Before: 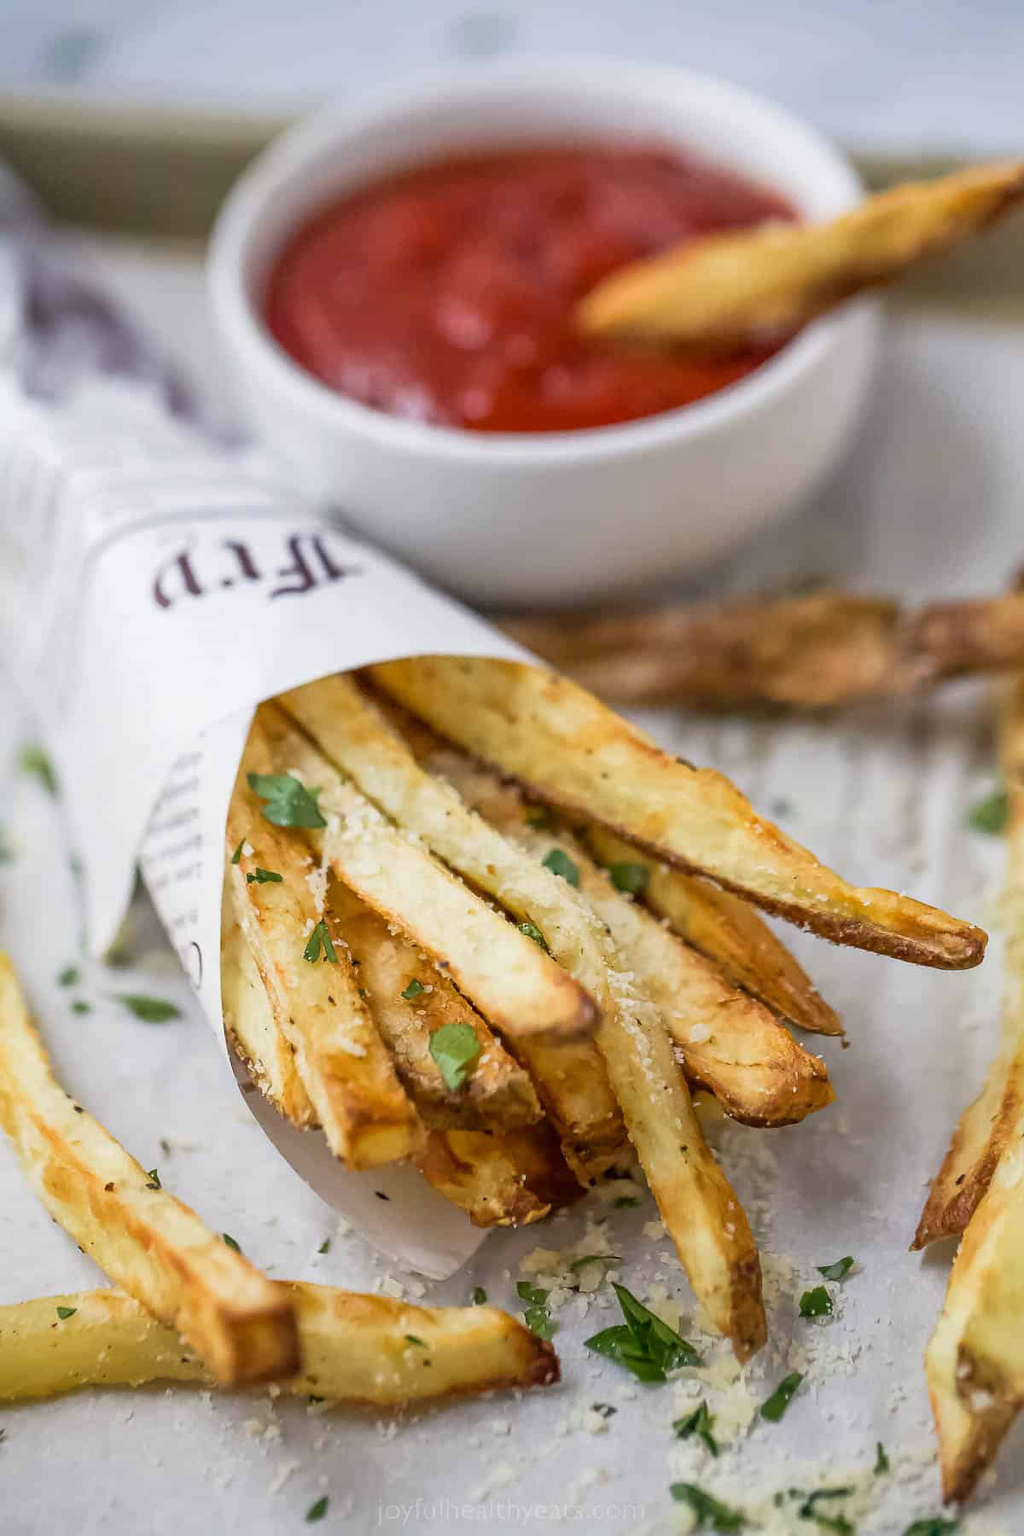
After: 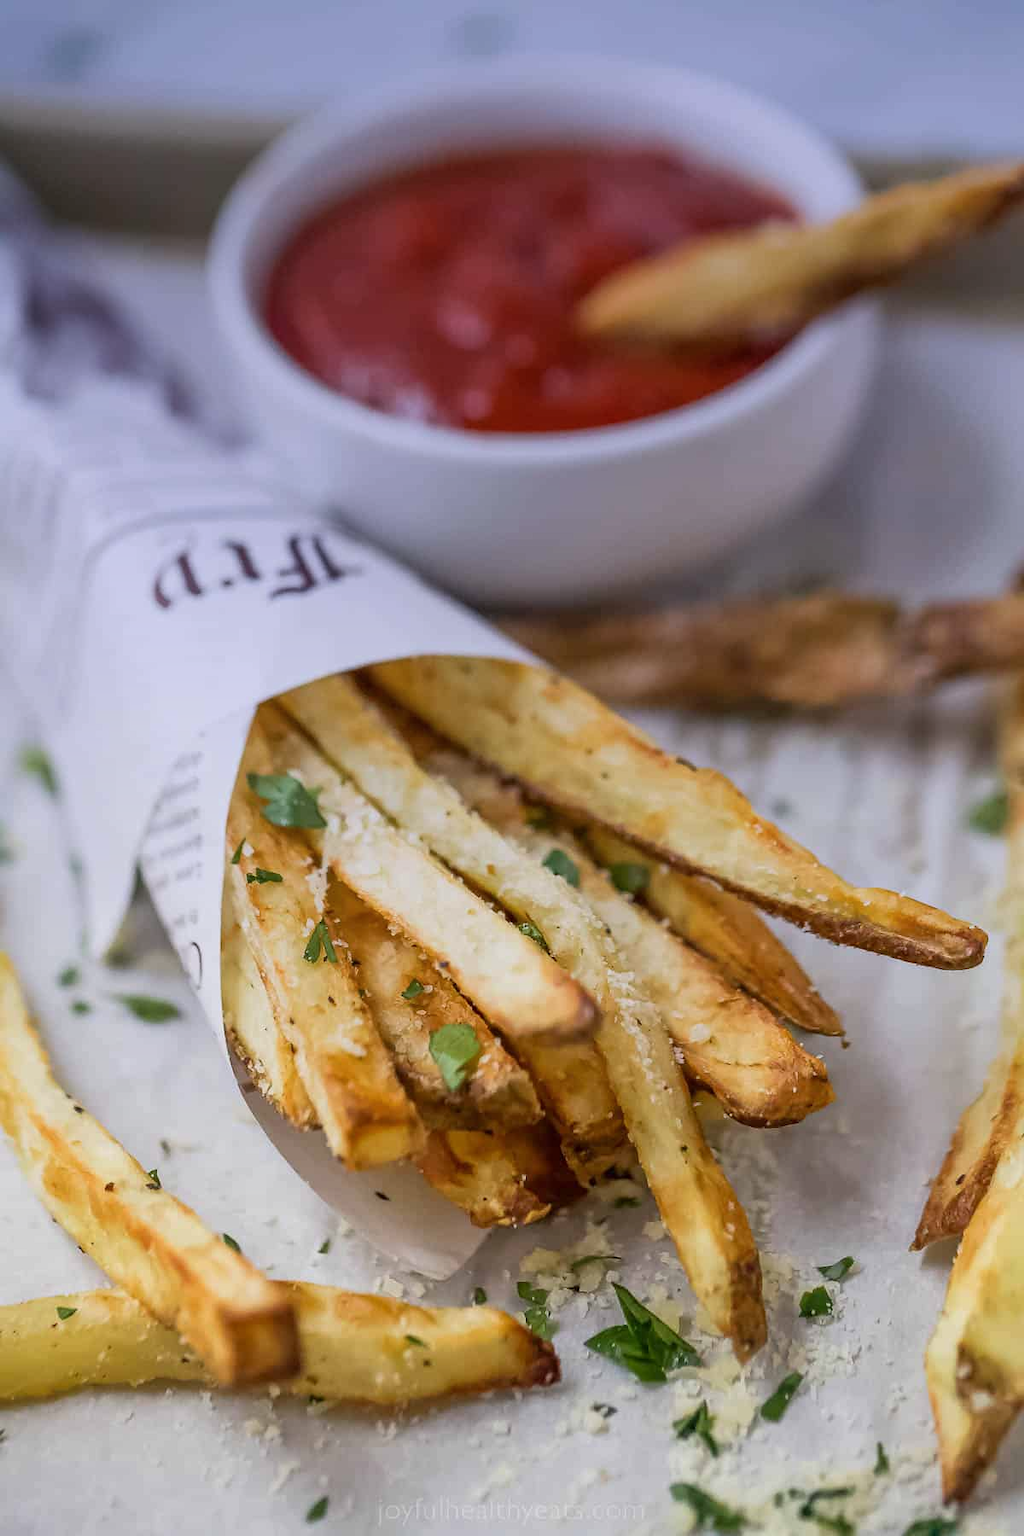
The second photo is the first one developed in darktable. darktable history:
graduated density: hue 238.83°, saturation 50%
exposure: exposure -0.021 EV, compensate highlight preservation false
